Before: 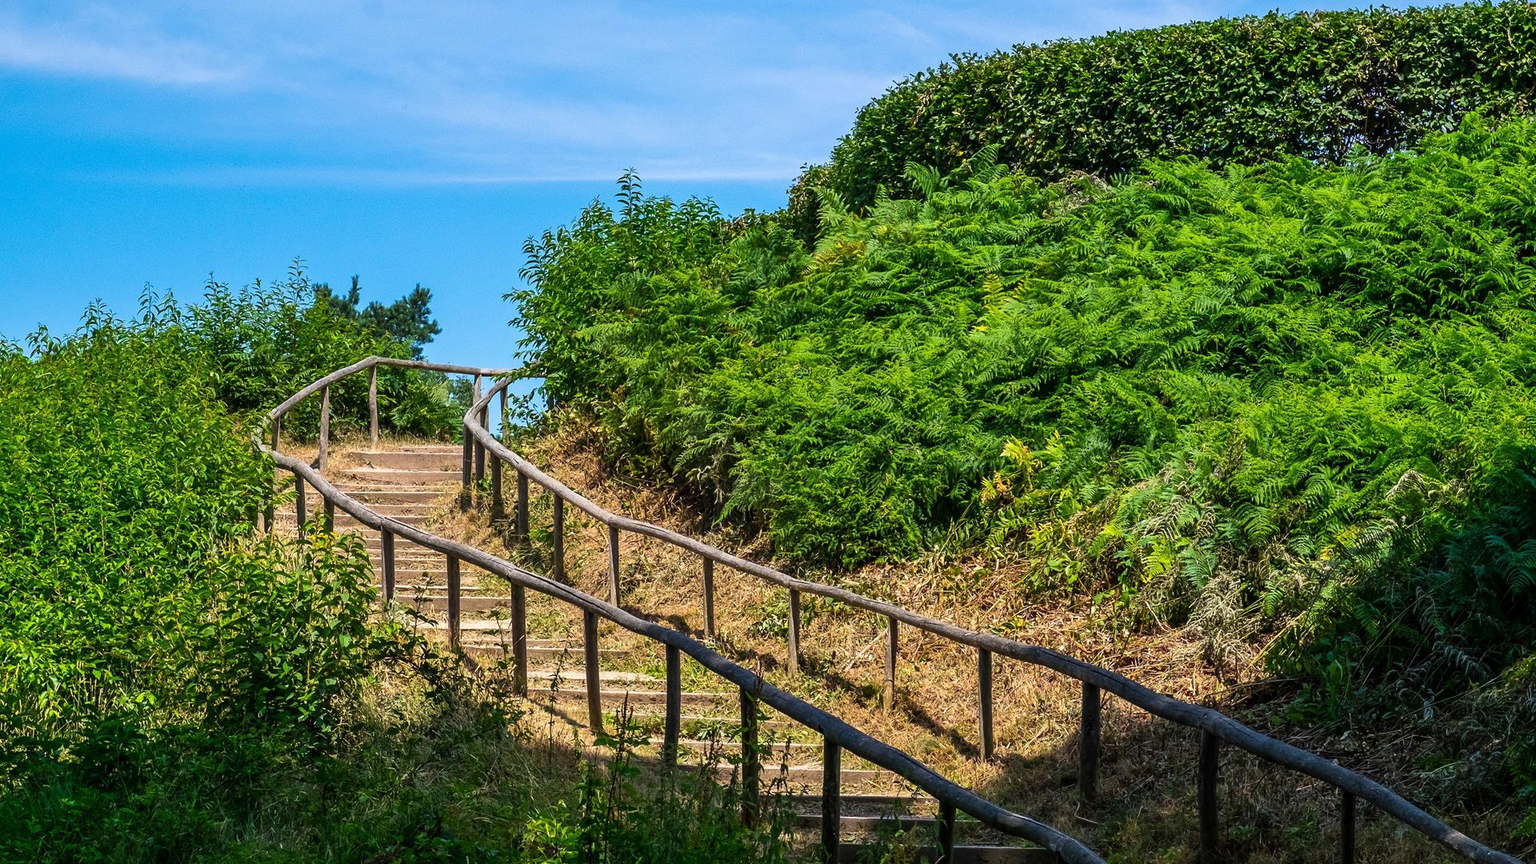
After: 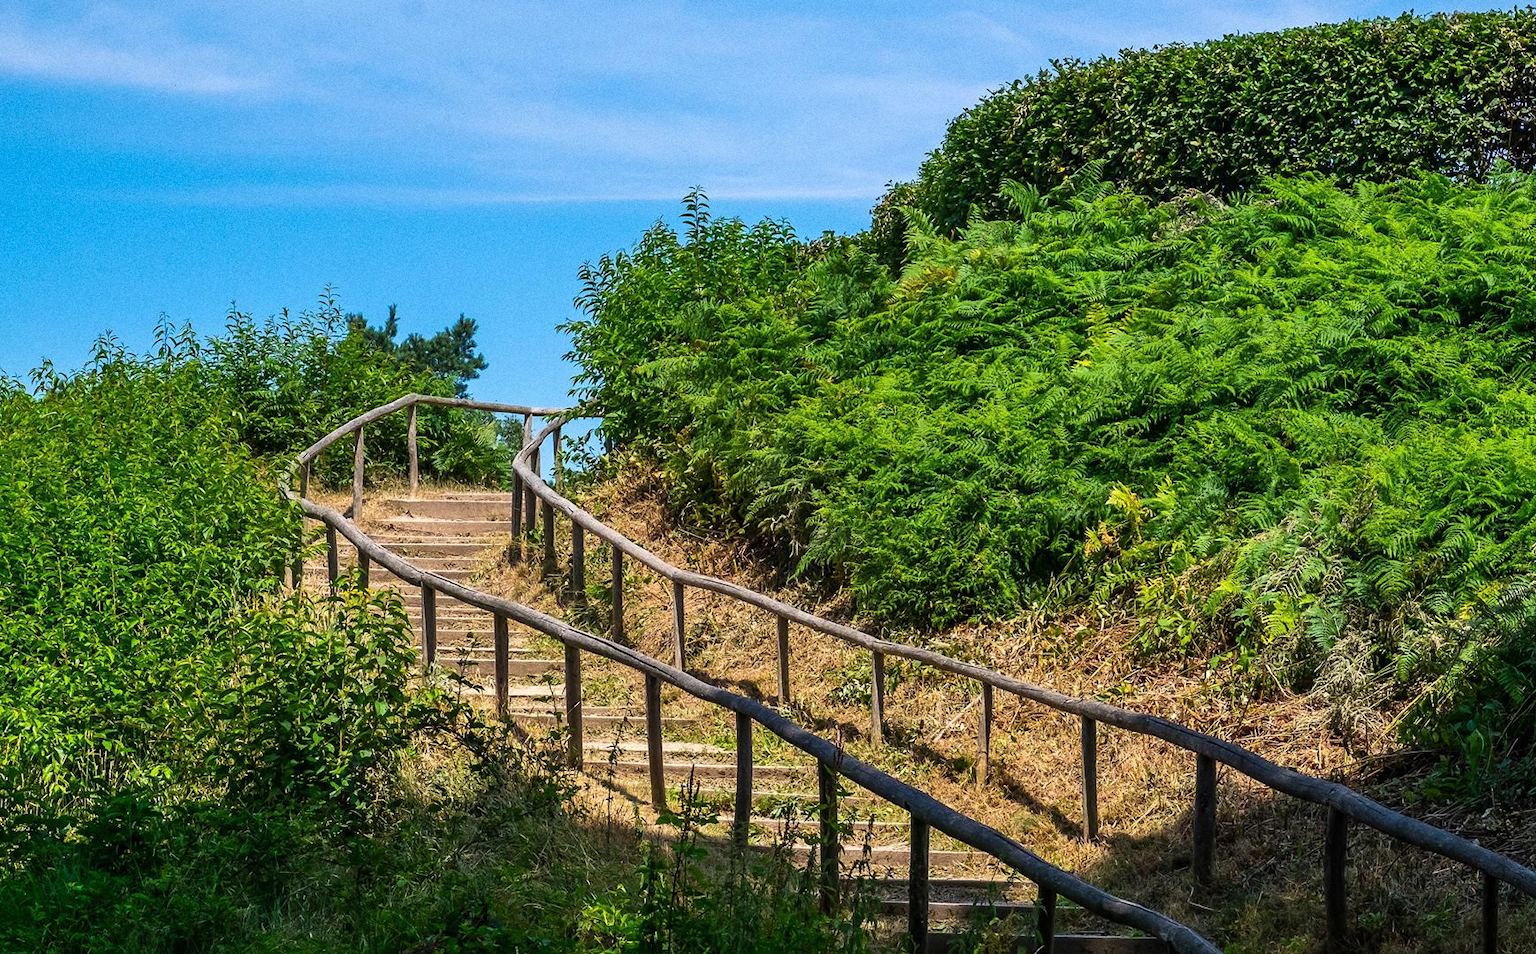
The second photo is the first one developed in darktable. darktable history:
grain: coarseness 0.09 ISO
crop: right 9.509%, bottom 0.031%
